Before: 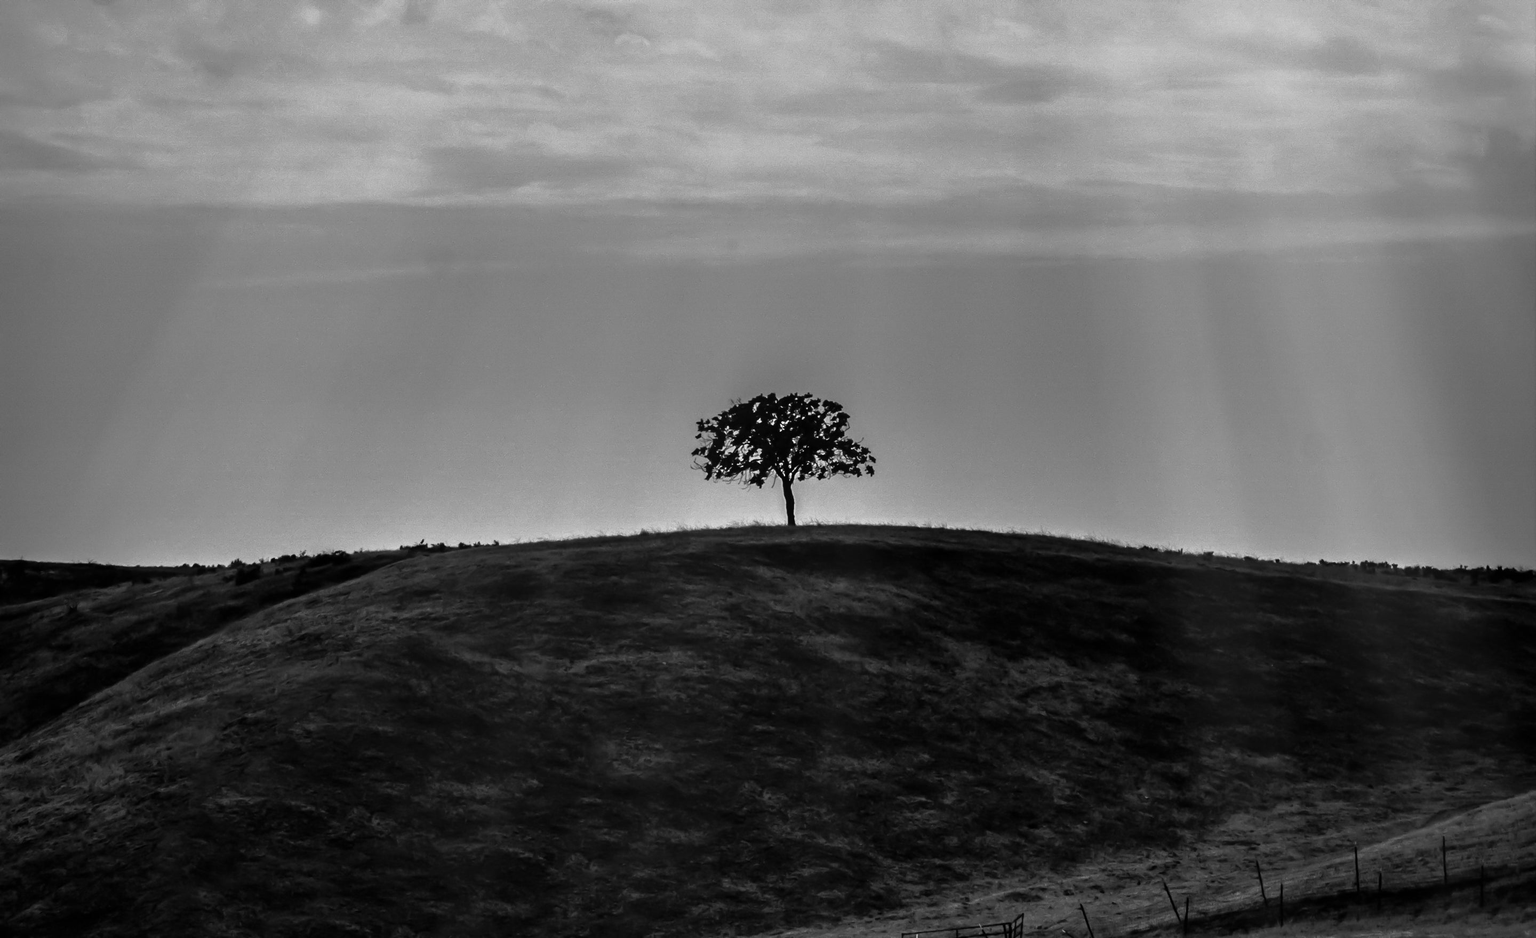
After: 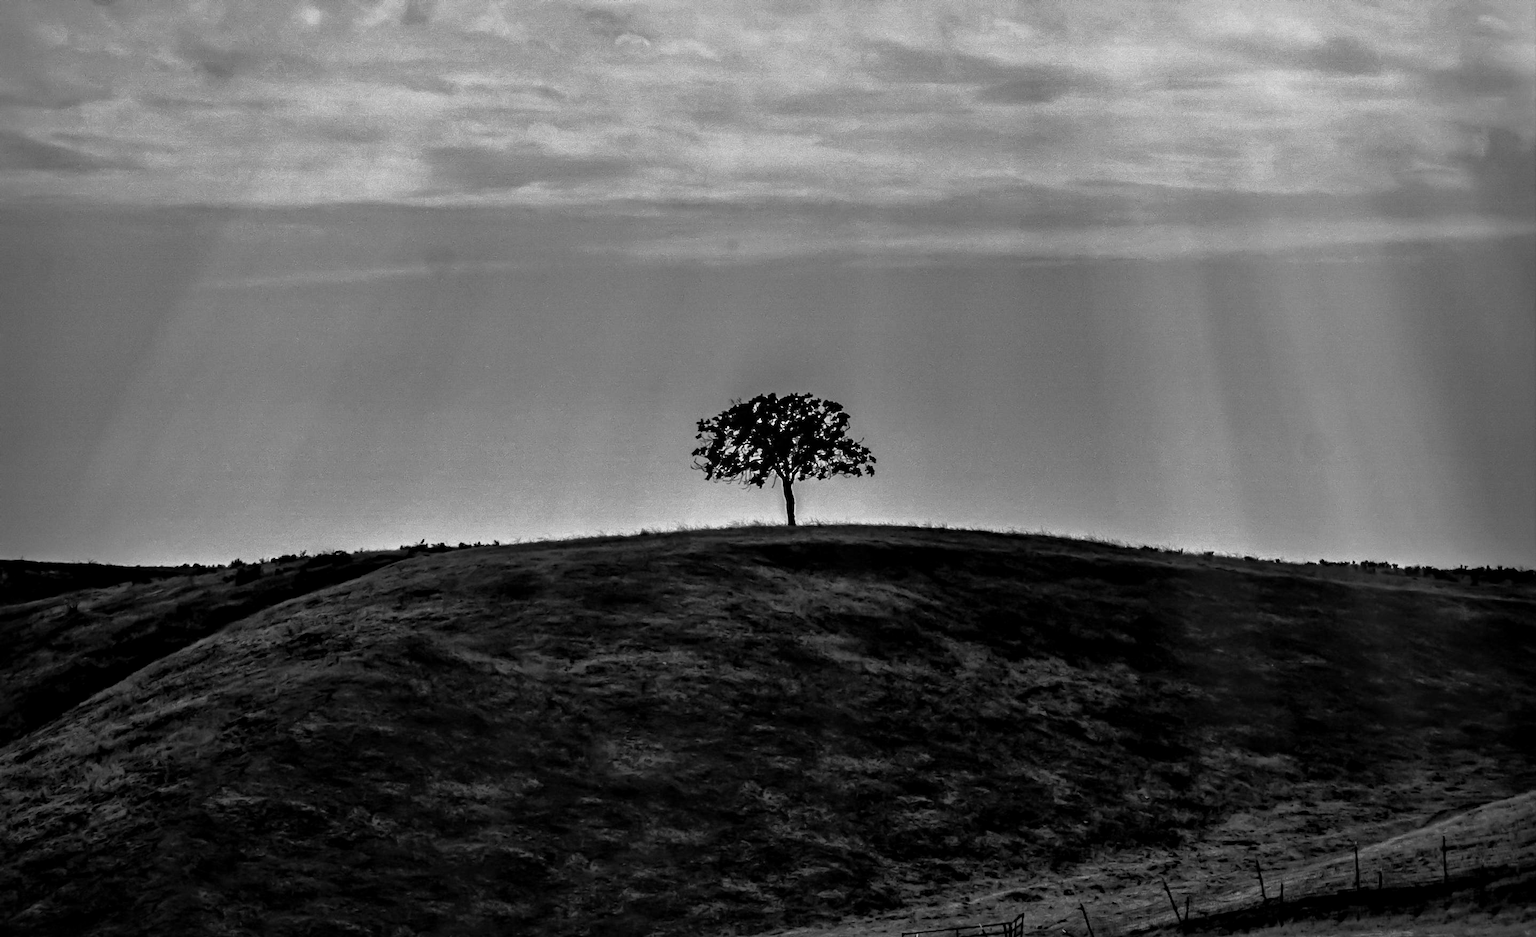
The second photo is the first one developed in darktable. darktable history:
color zones: curves: ch0 [(0.068, 0.464) (0.25, 0.5) (0.48, 0.508) (0.75, 0.536) (0.886, 0.476) (0.967, 0.456)]; ch1 [(0.066, 0.456) (0.25, 0.5) (0.616, 0.508) (0.746, 0.56) (0.934, 0.444)]
local contrast: mode bilateral grid, contrast 20, coarseness 50, detail 159%, midtone range 0.2
haze removal: compatibility mode true, adaptive false
white balance: red 1, blue 1
